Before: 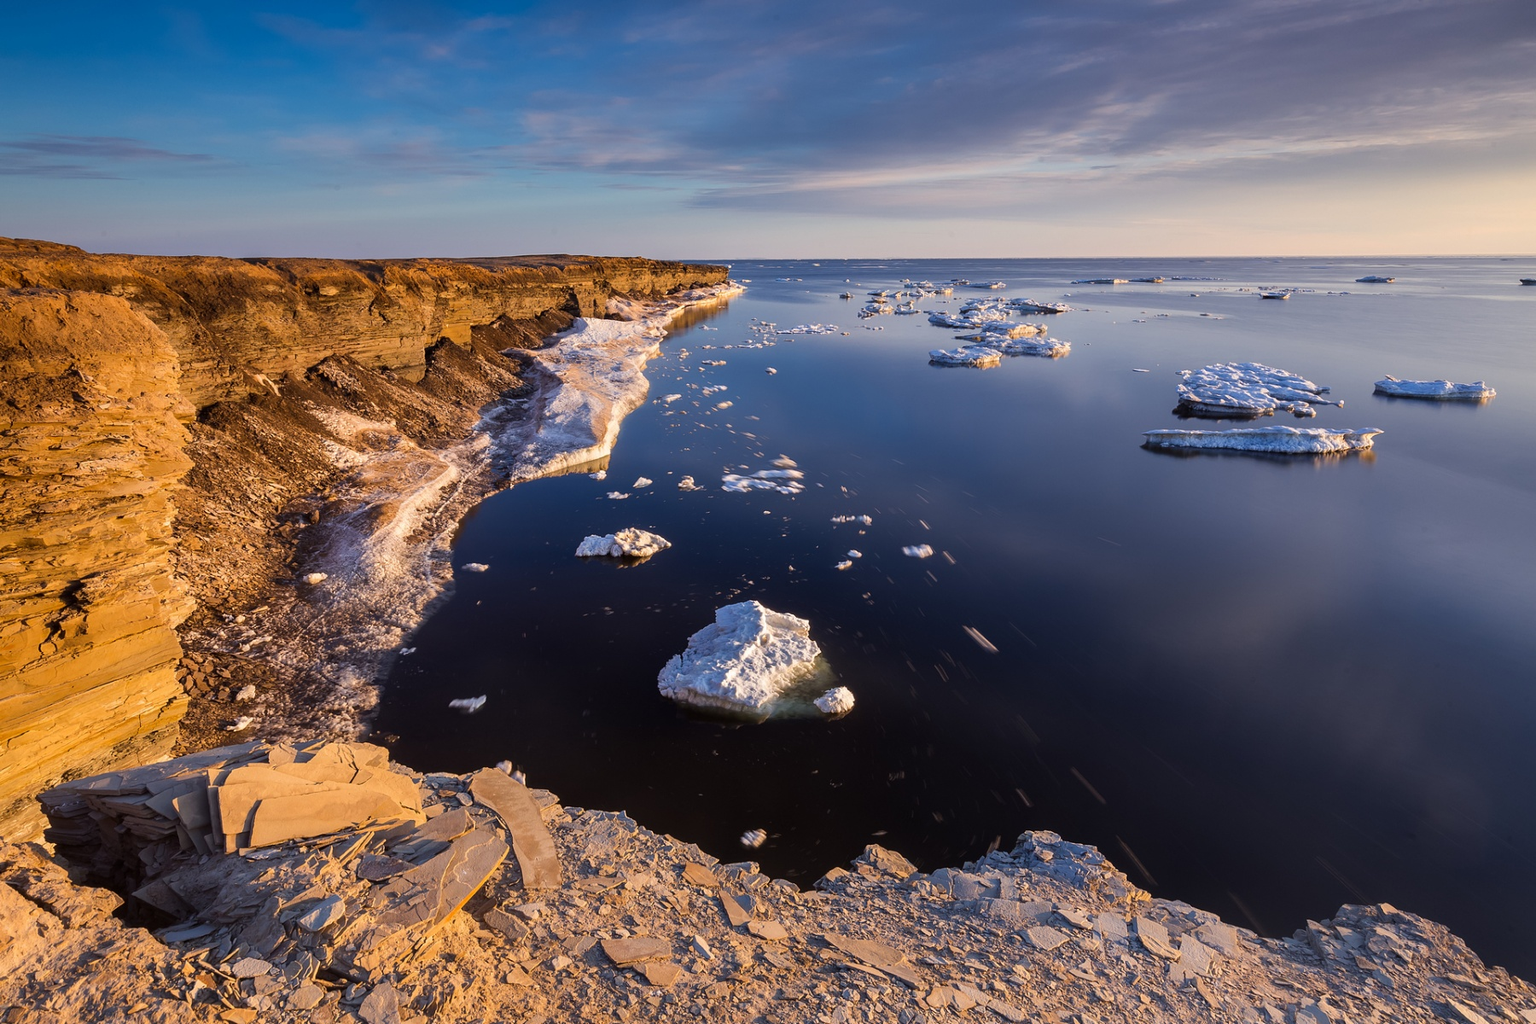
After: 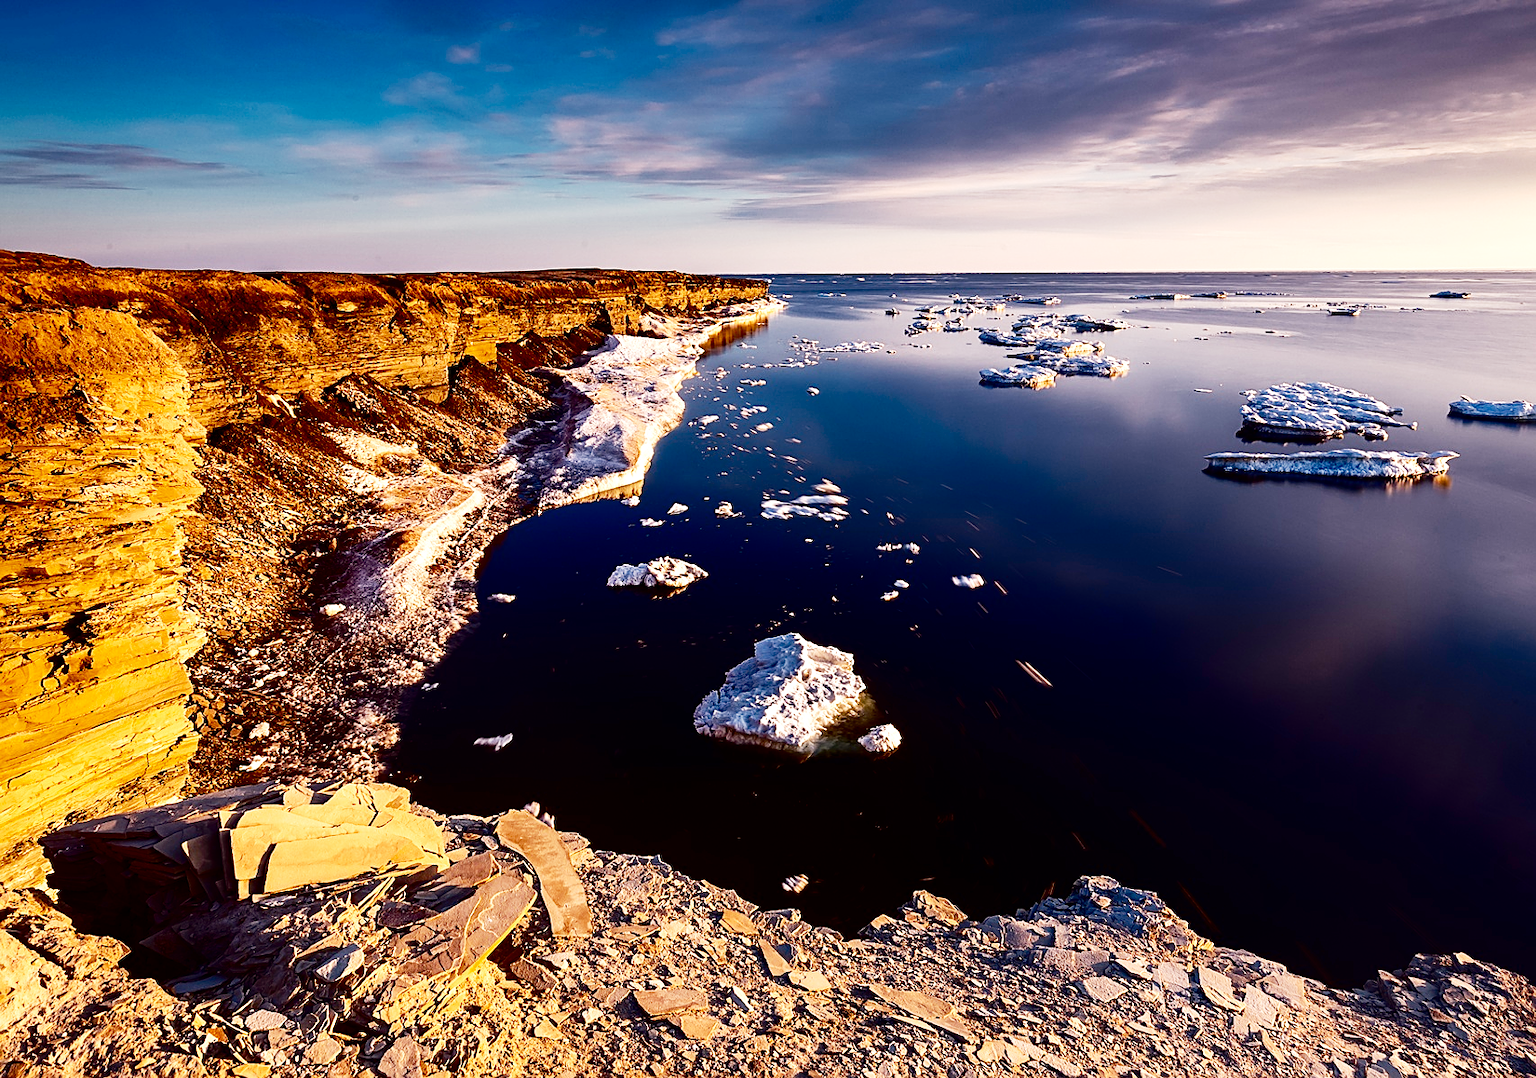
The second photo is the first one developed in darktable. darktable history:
crop and rotate: right 5.167%
white balance: red 1.127, blue 0.943
exposure: black level correction 0.001, exposure 0.14 EV, compensate highlight preservation false
contrast brightness saturation: contrast 0.09, brightness -0.59, saturation 0.17
tone equalizer: -8 EV -0.417 EV, -7 EV -0.389 EV, -6 EV -0.333 EV, -5 EV -0.222 EV, -3 EV 0.222 EV, -2 EV 0.333 EV, -1 EV 0.389 EV, +0 EV 0.417 EV, edges refinement/feathering 500, mask exposure compensation -1.57 EV, preserve details no
base curve: curves: ch0 [(0, 0) (0.028, 0.03) (0.121, 0.232) (0.46, 0.748) (0.859, 0.968) (1, 1)], preserve colors none
sharpen: on, module defaults
